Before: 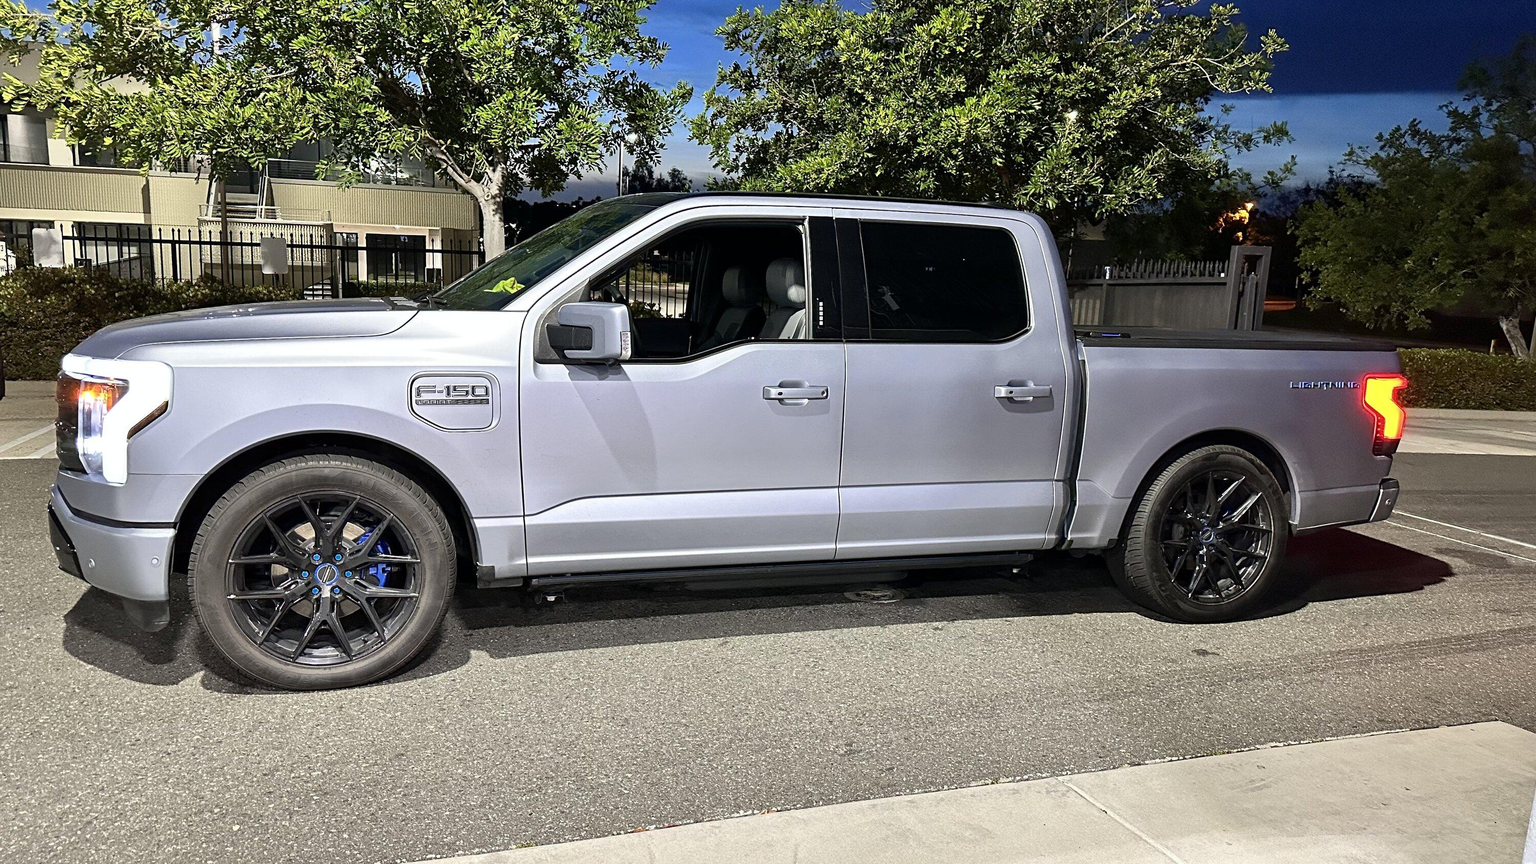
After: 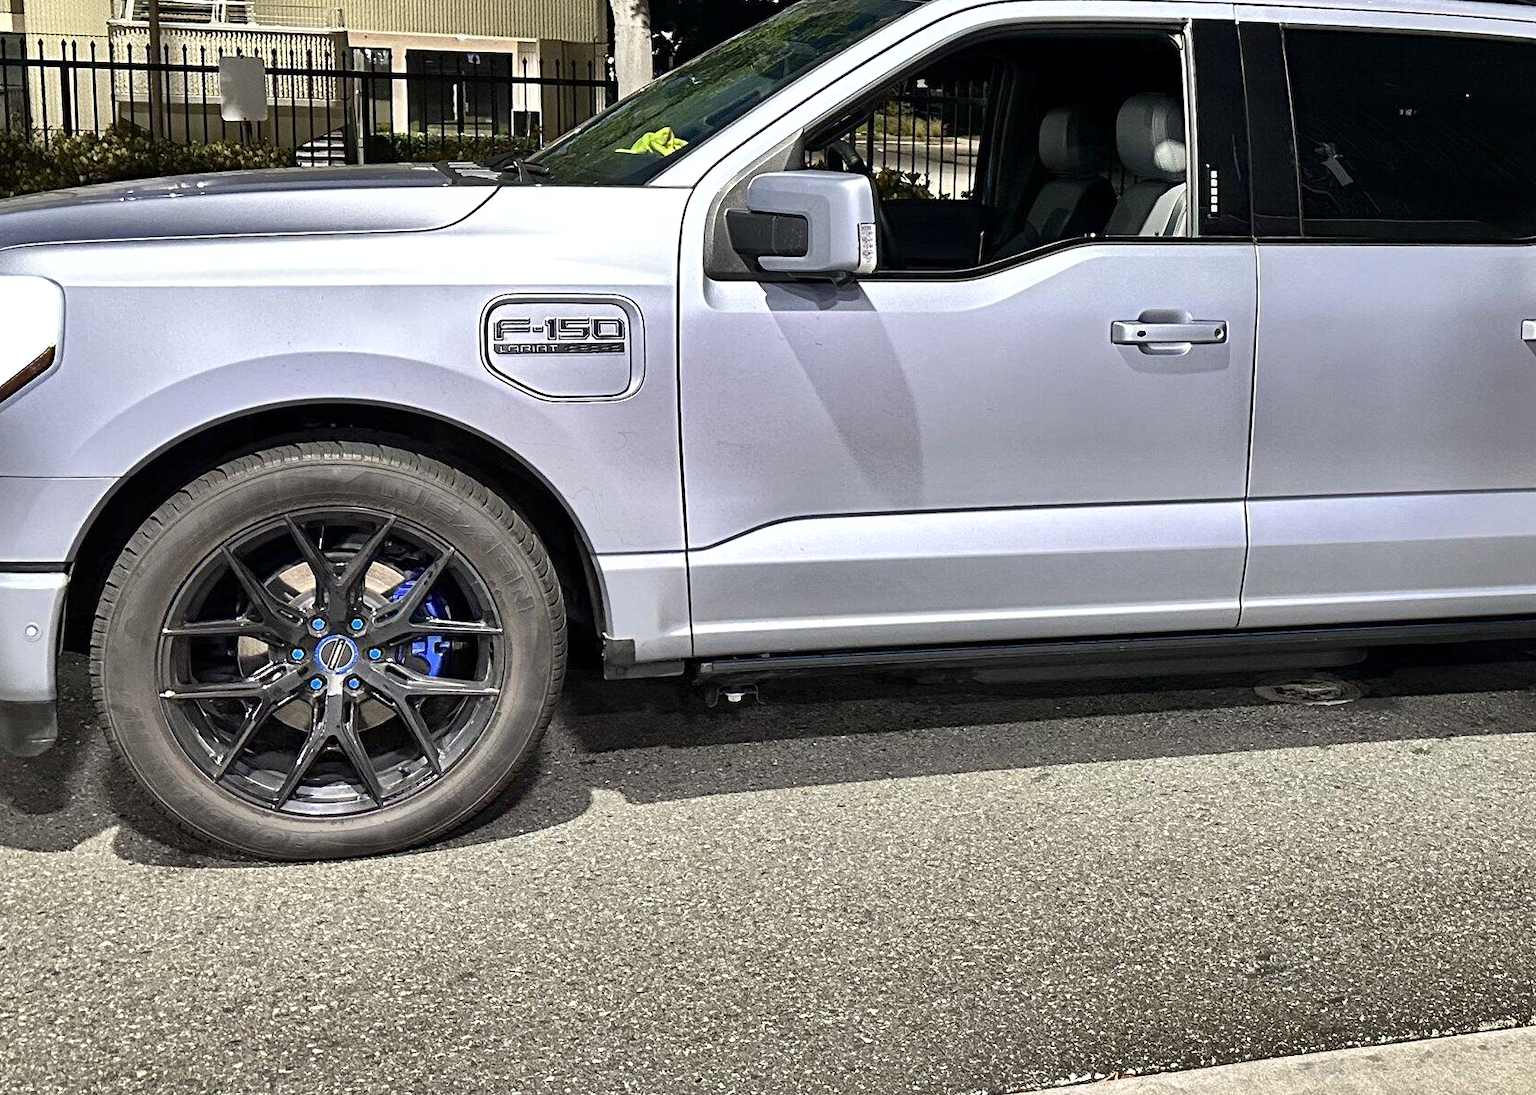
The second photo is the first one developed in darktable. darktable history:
exposure: exposure 0.2 EV, compensate highlight preservation false
shadows and highlights: radius 108.52, shadows 40.68, highlights -72.88, low approximation 0.01, soften with gaussian
crop: left 8.966%, top 23.852%, right 34.699%, bottom 4.703%
